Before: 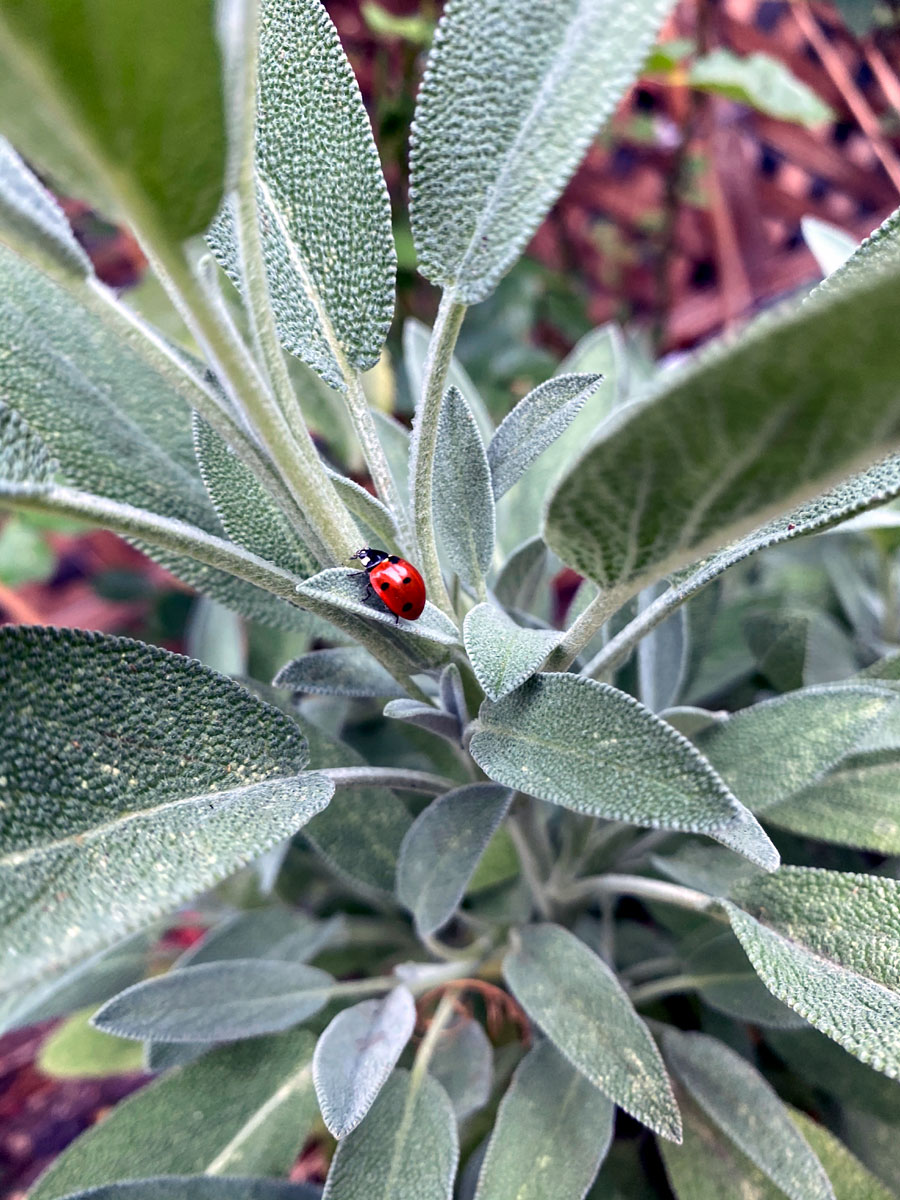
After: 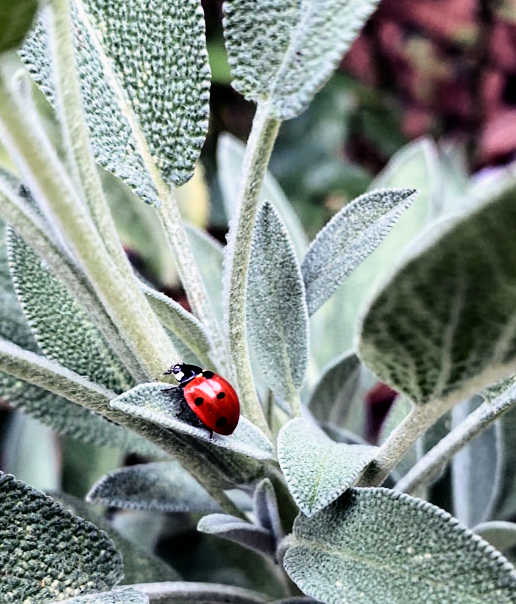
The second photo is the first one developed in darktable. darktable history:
filmic rgb: black relative exposure -5.28 EV, white relative exposure 2.85 EV, dynamic range scaling -38.33%, hardness 3.98, contrast 1.599, highlights saturation mix -1.42%
crop: left 20.742%, top 15.486%, right 21.92%, bottom 34.147%
